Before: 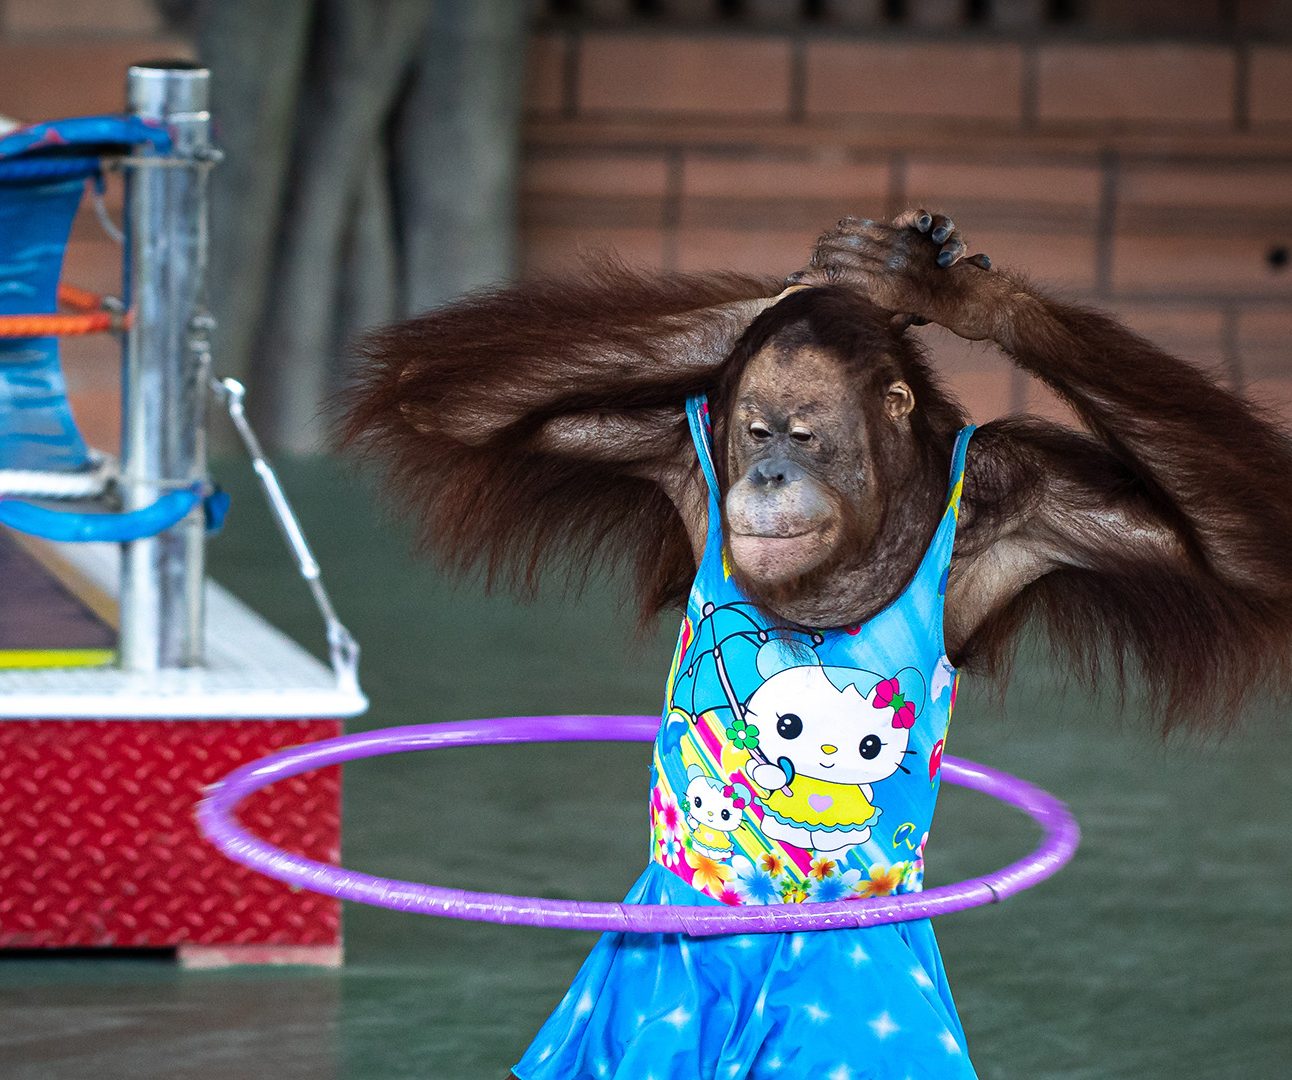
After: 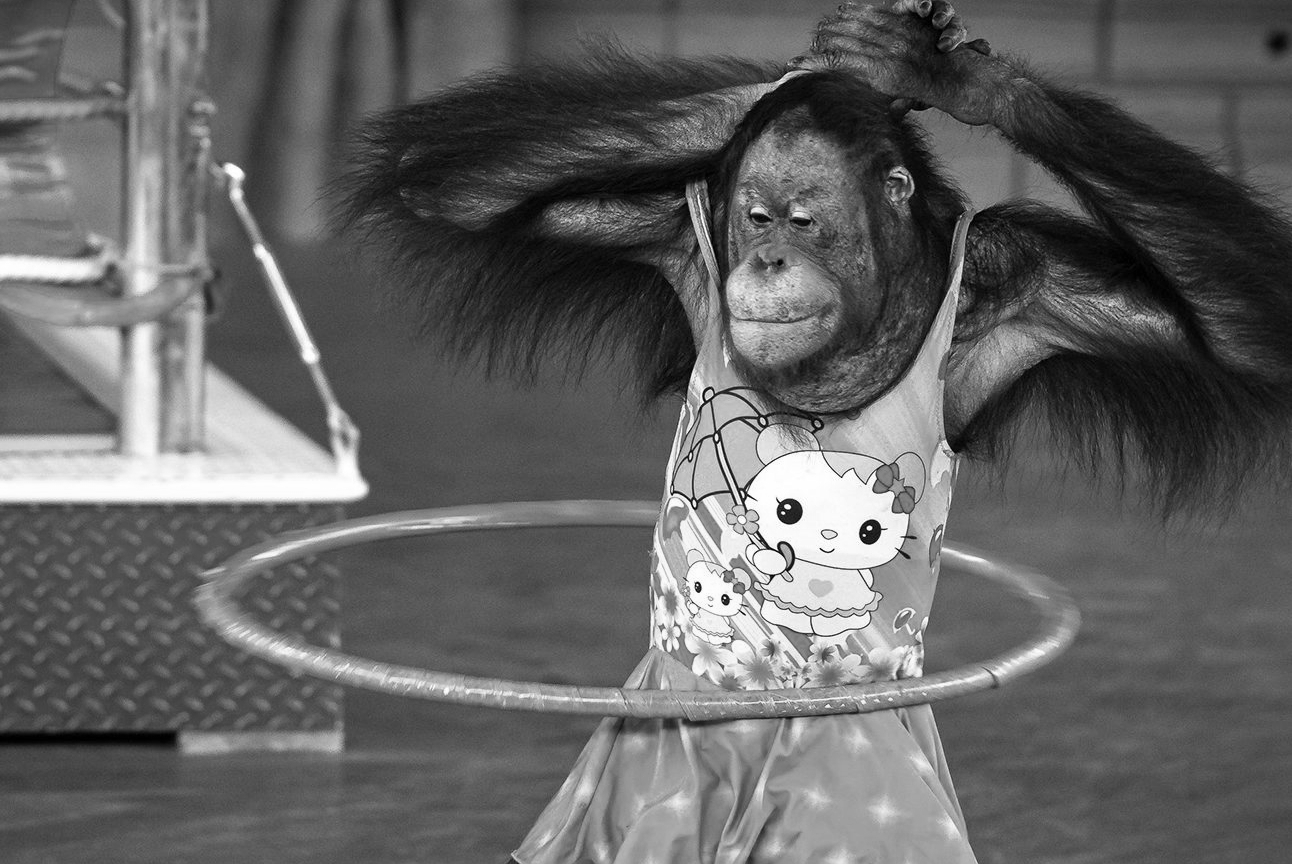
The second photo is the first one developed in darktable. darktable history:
crop and rotate: top 19.998%
monochrome: a -3.63, b -0.465
